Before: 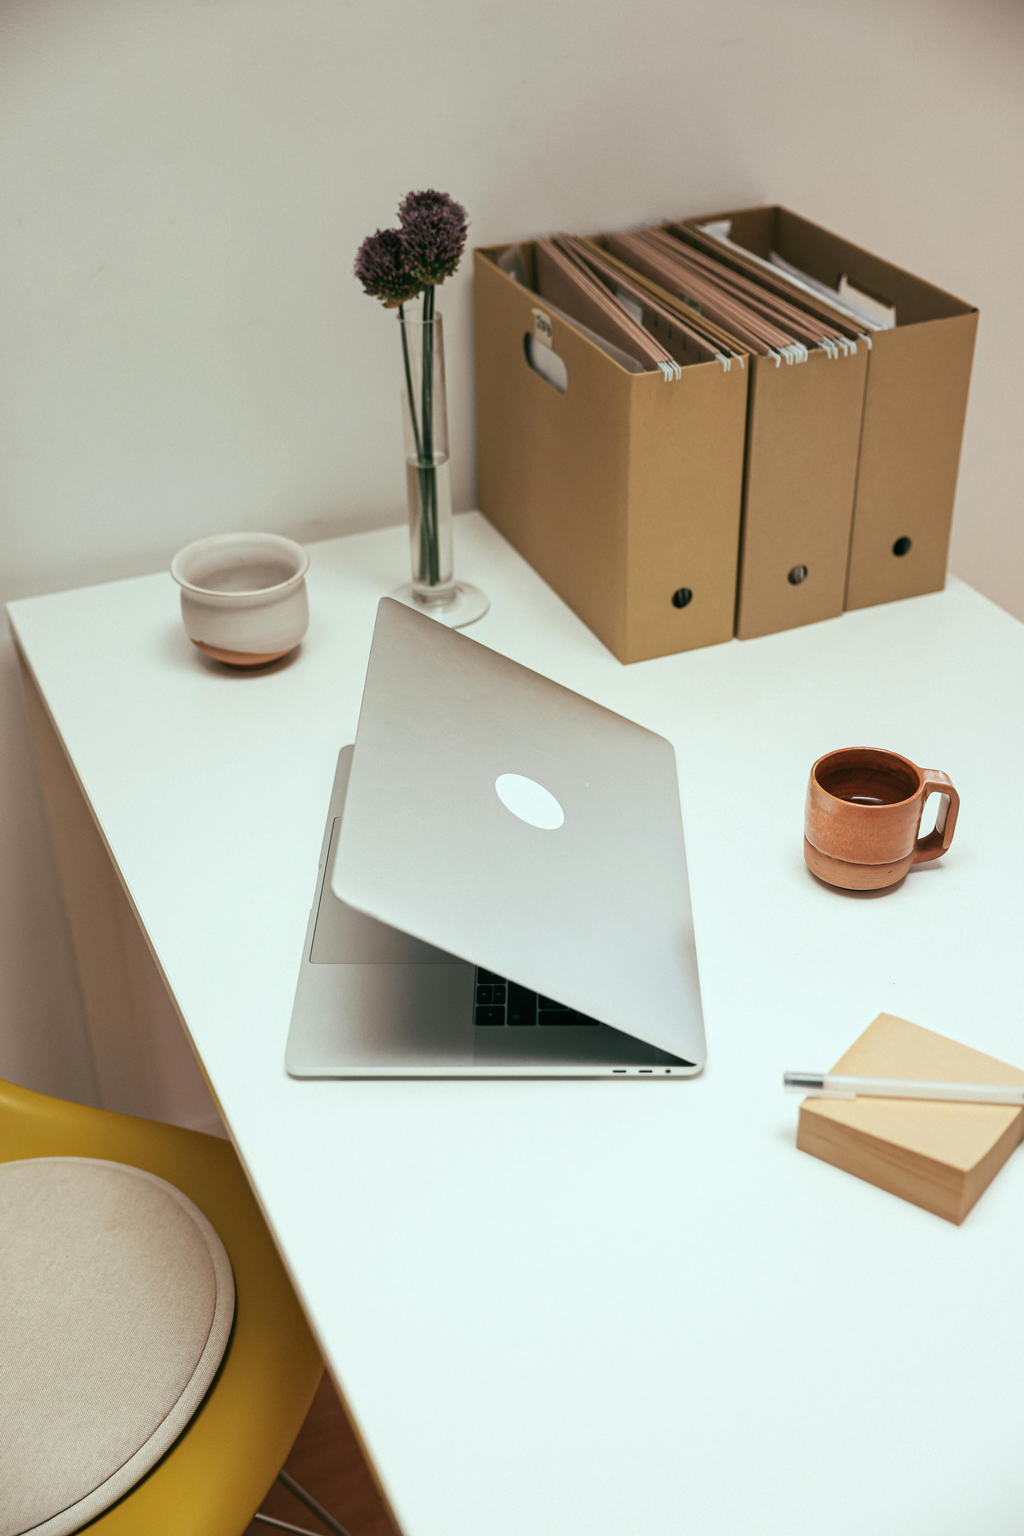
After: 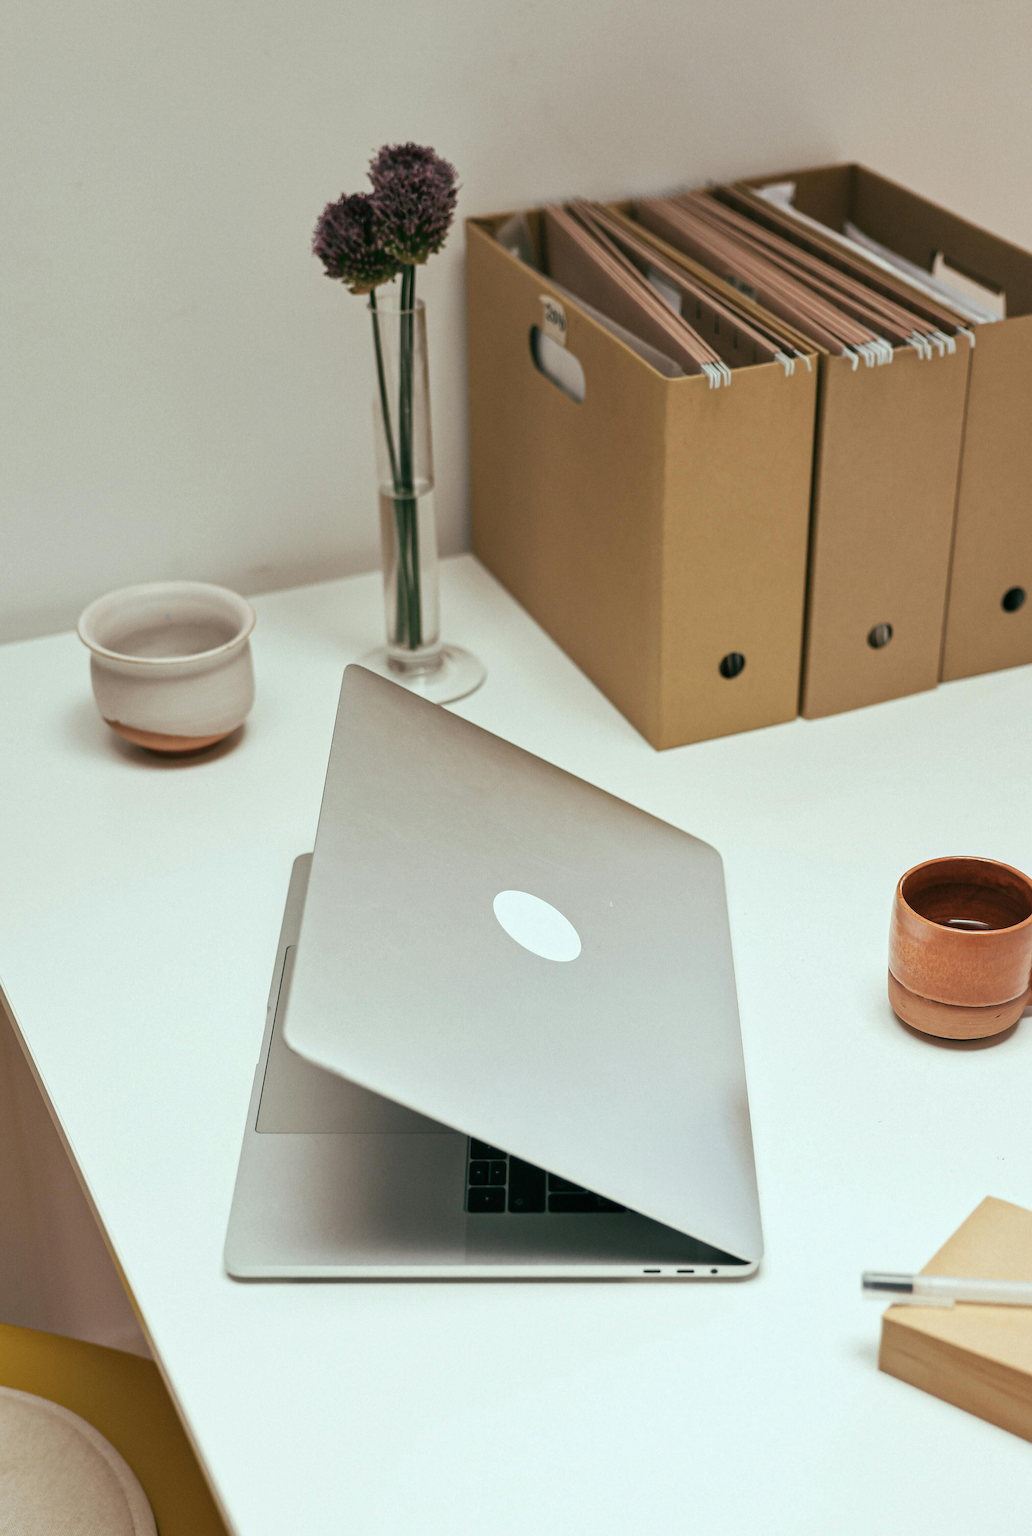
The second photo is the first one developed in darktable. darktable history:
crop and rotate: left 10.77%, top 5.1%, right 10.41%, bottom 16.76%
shadows and highlights: shadows 37.27, highlights -28.18, soften with gaussian
